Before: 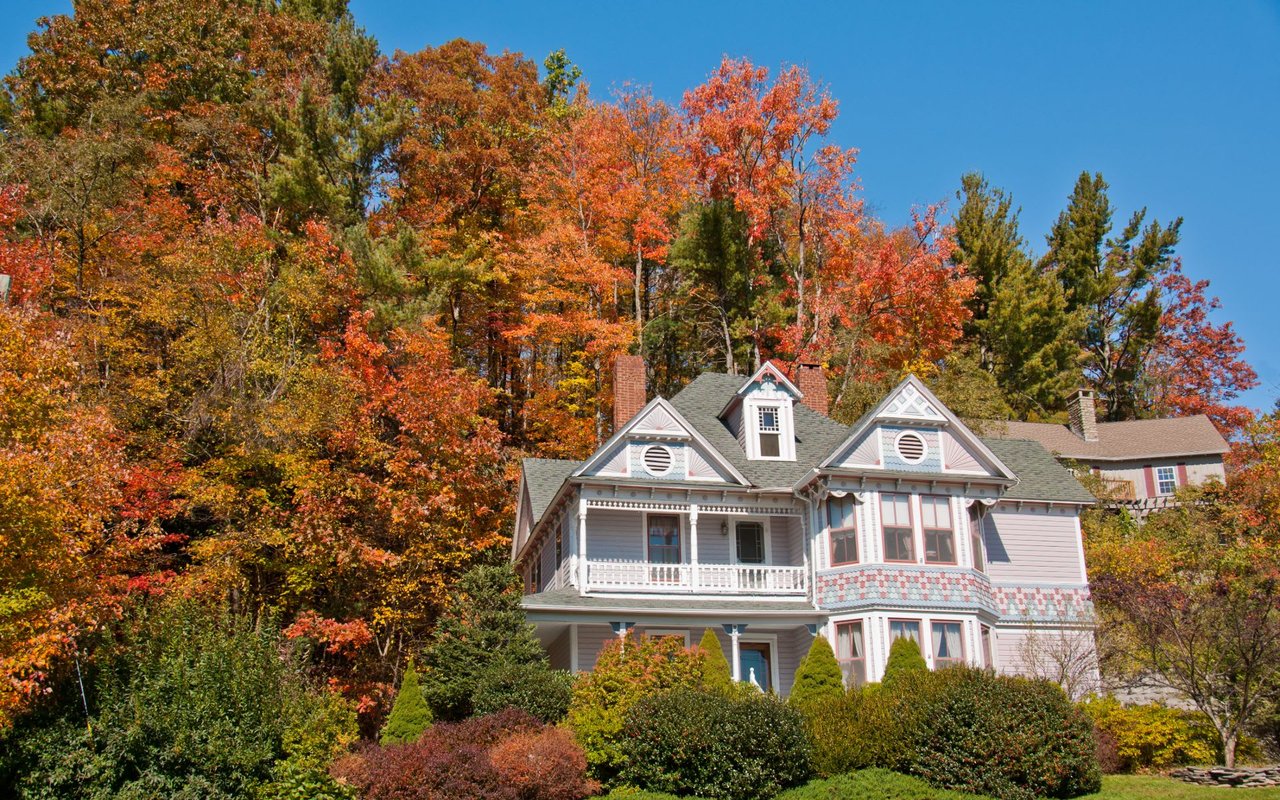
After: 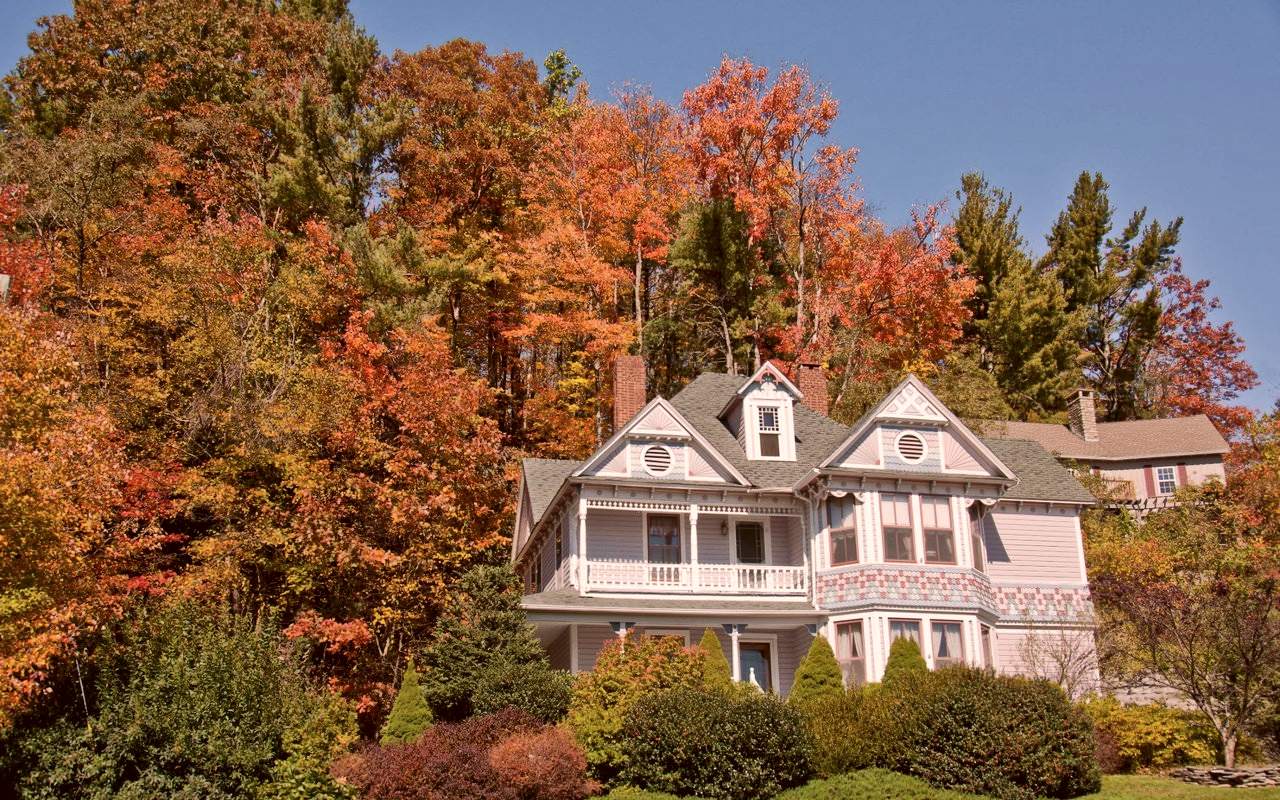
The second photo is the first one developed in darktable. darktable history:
color correction: highlights a* 10.21, highlights b* 9.79, shadows a* 8.61, shadows b* 7.88, saturation 0.8
local contrast: mode bilateral grid, contrast 20, coarseness 50, detail 130%, midtone range 0.2
